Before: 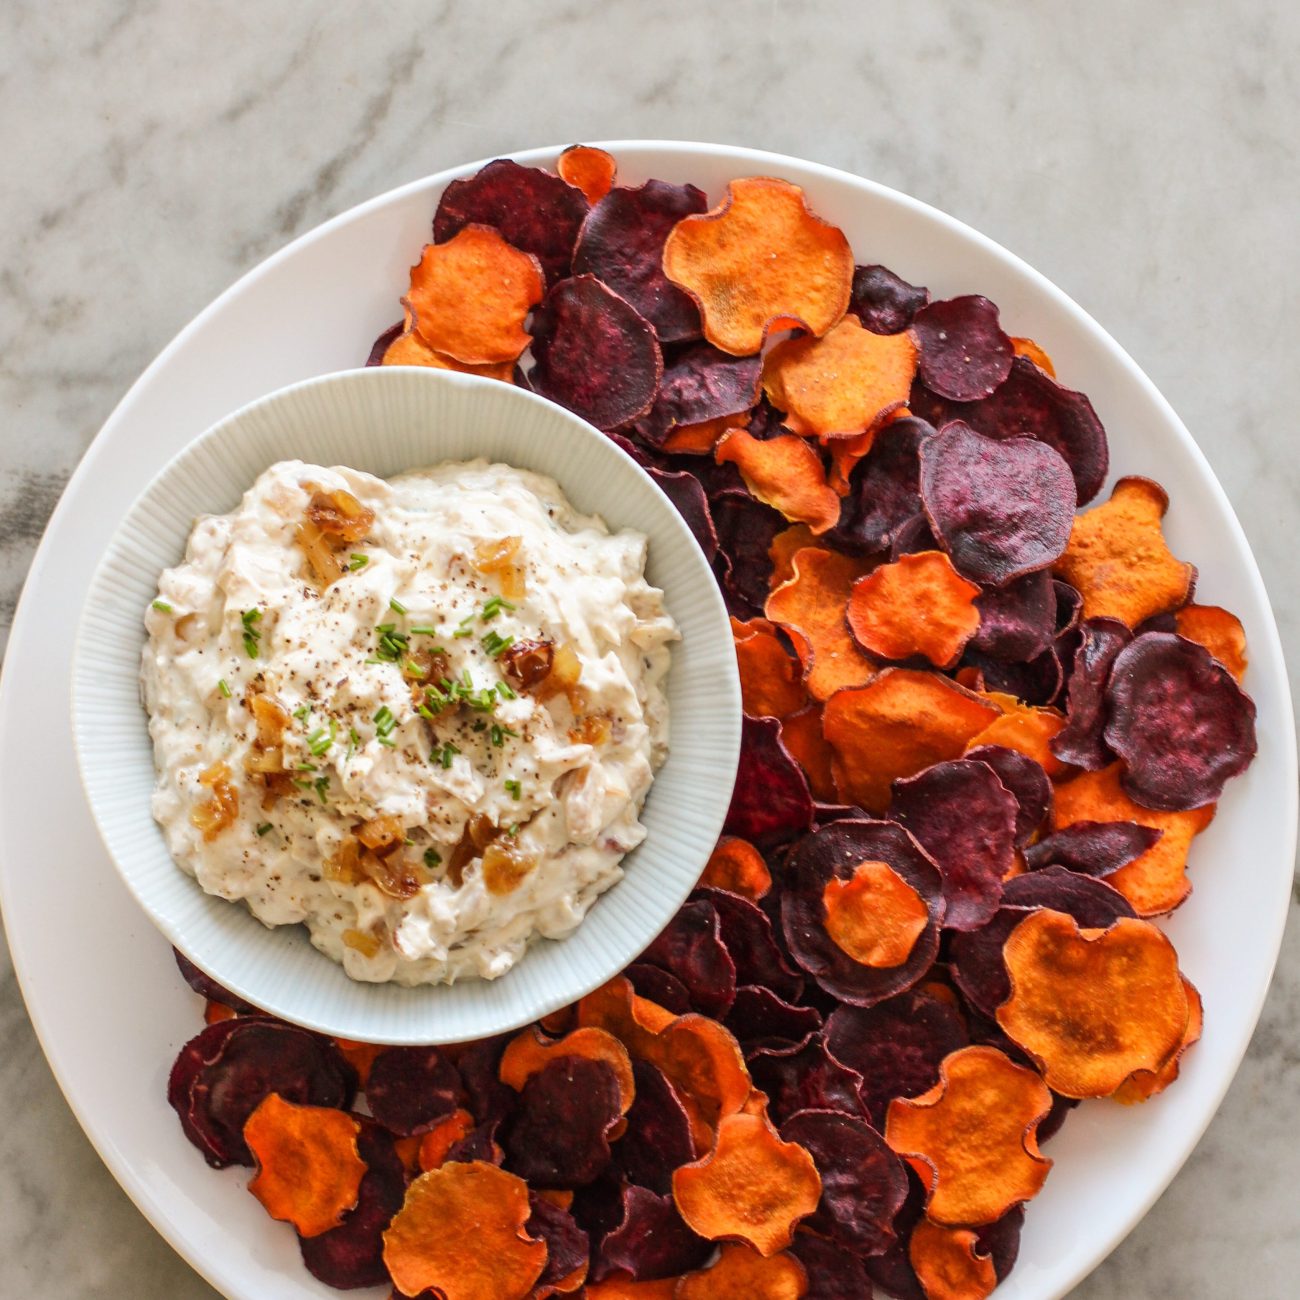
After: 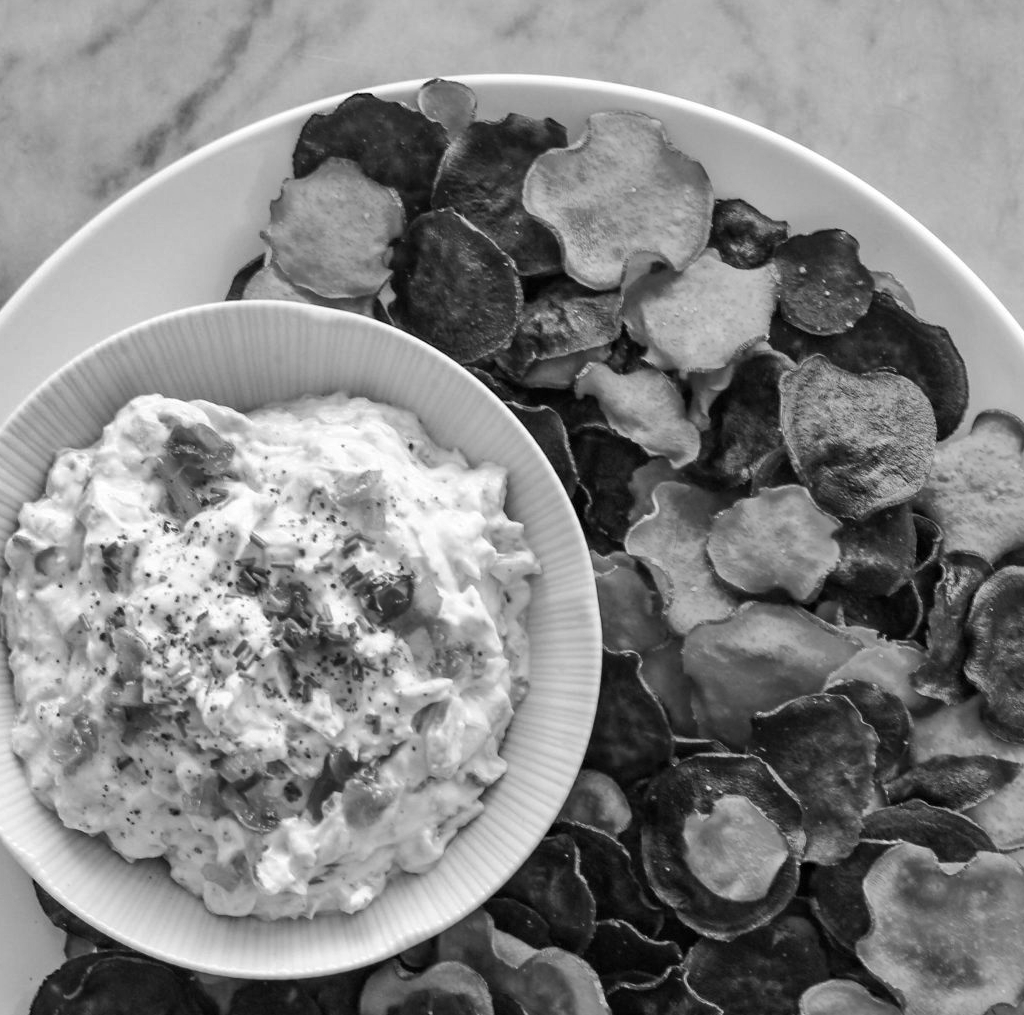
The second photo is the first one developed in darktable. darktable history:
shadows and highlights: shadows 40, highlights -54, highlights color adjustment 46%, low approximation 0.01, soften with gaussian
monochrome: on, module defaults
haze removal: compatibility mode true, adaptive false
crop and rotate: left 10.77%, top 5.1%, right 10.41%, bottom 16.76%
